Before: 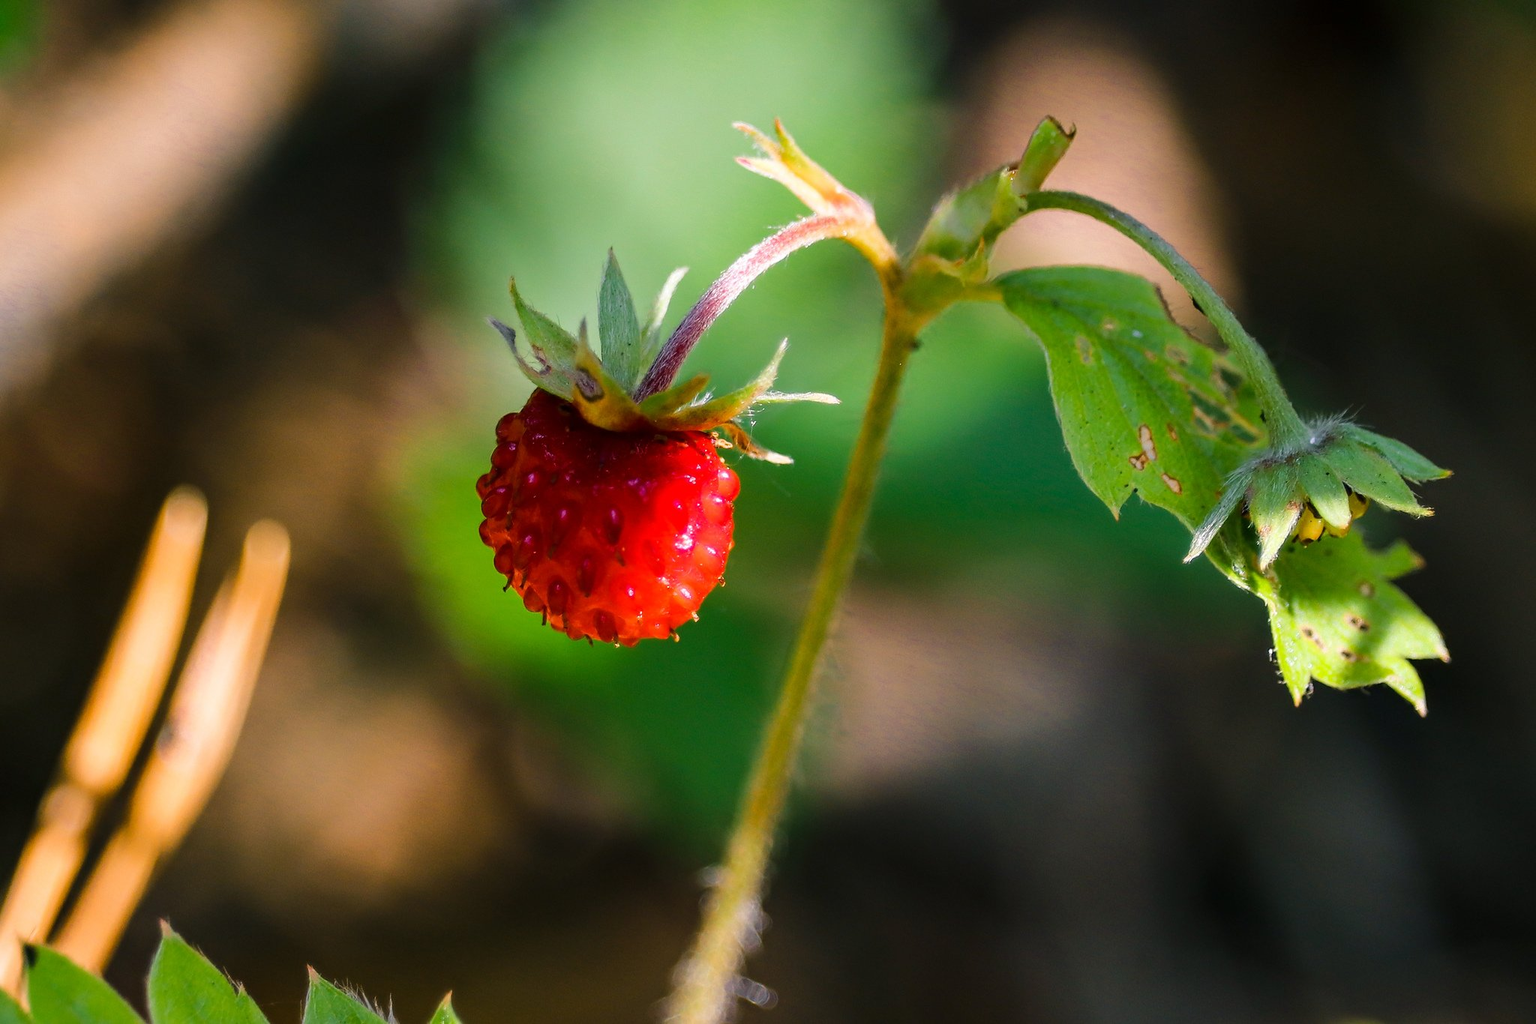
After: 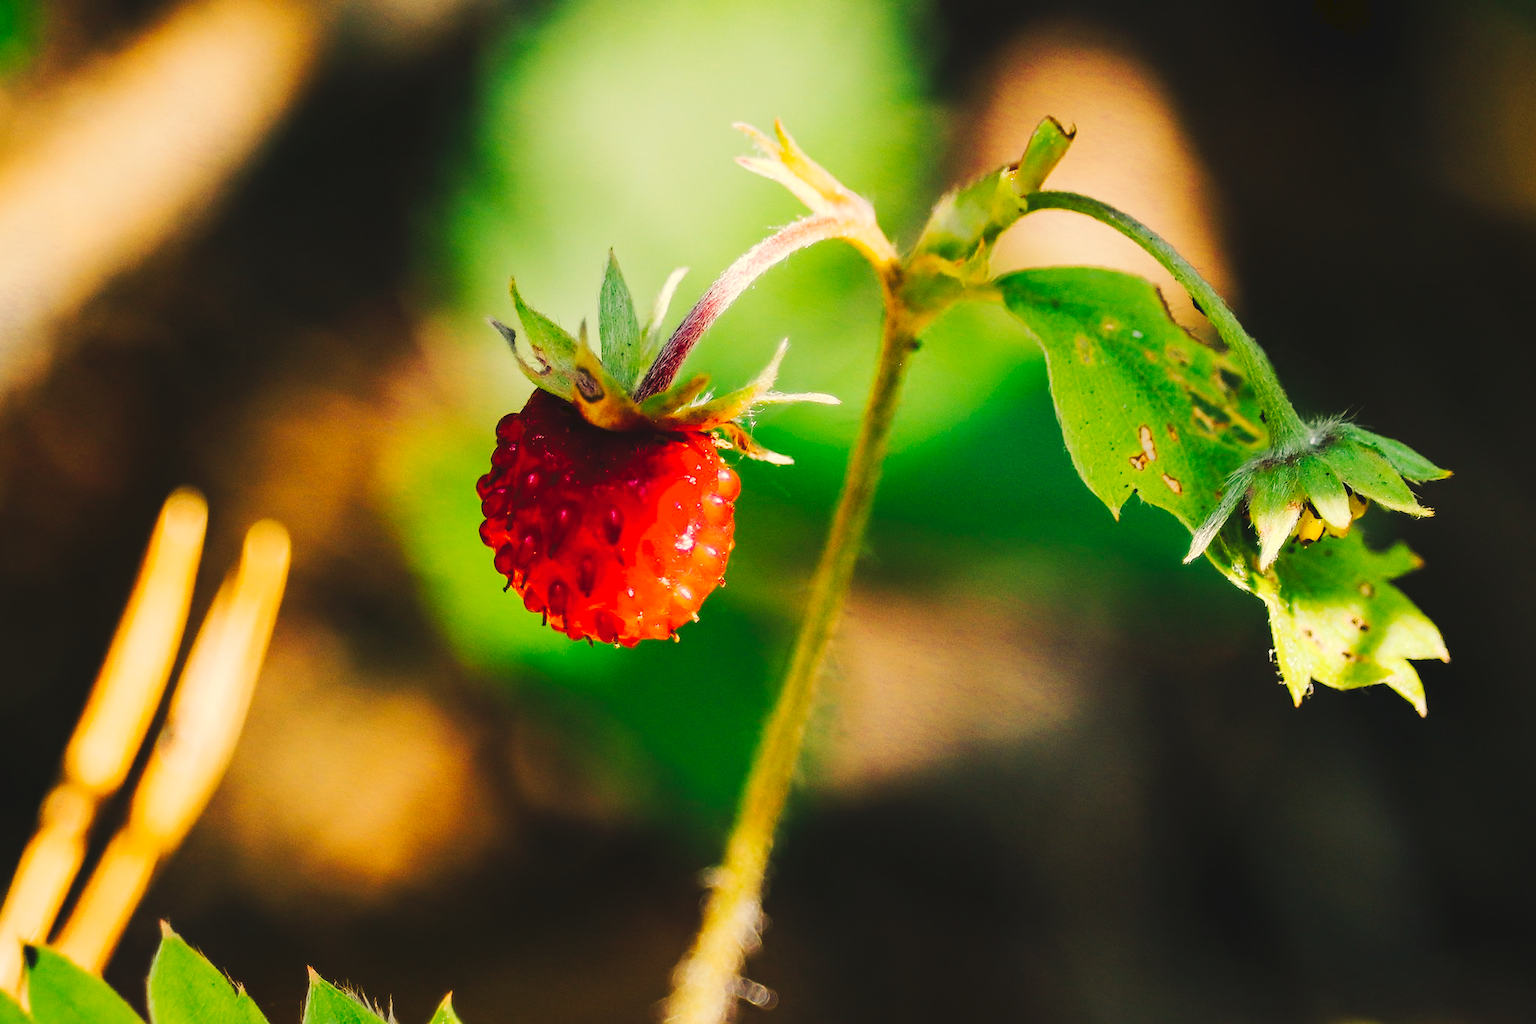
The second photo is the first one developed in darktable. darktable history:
tone curve: curves: ch0 [(0, 0) (0.003, 0.061) (0.011, 0.065) (0.025, 0.066) (0.044, 0.077) (0.069, 0.092) (0.1, 0.106) (0.136, 0.125) (0.177, 0.16) (0.224, 0.206) (0.277, 0.272) (0.335, 0.356) (0.399, 0.472) (0.468, 0.59) (0.543, 0.686) (0.623, 0.766) (0.709, 0.832) (0.801, 0.886) (0.898, 0.929) (1, 1)], preserve colors none
white balance: red 1.08, blue 0.791
